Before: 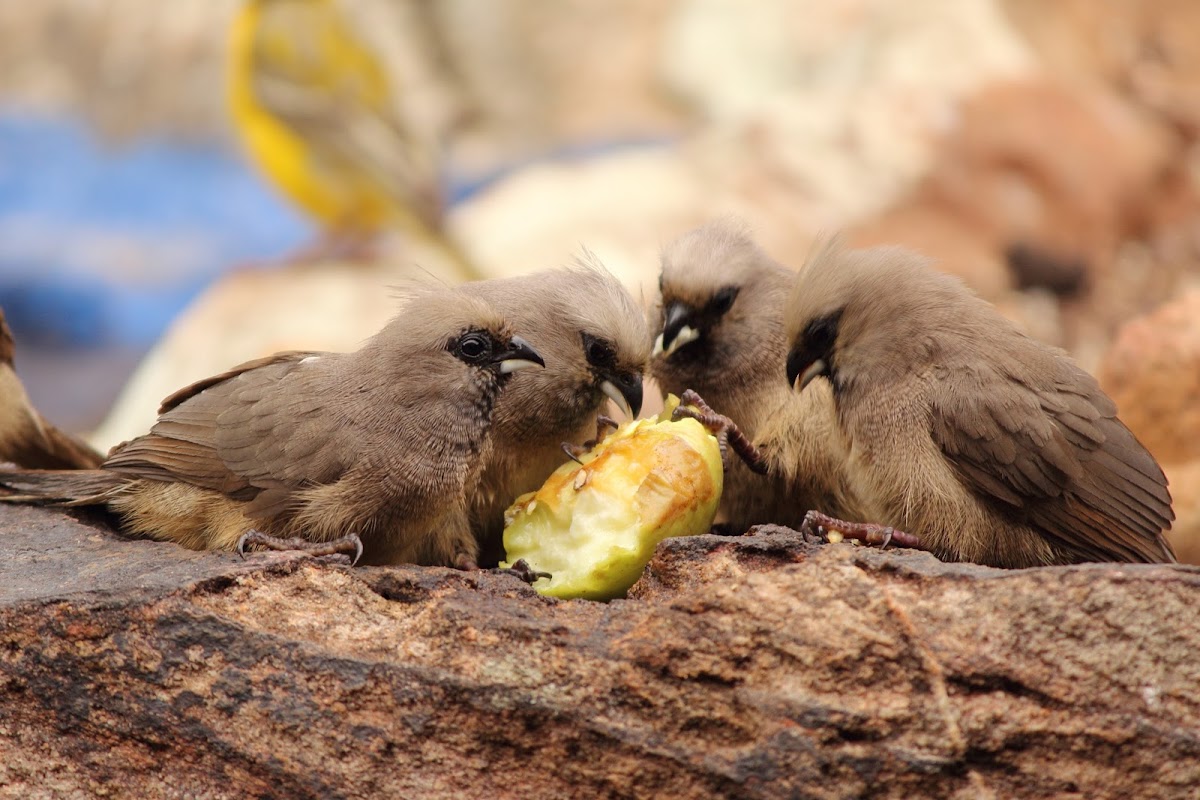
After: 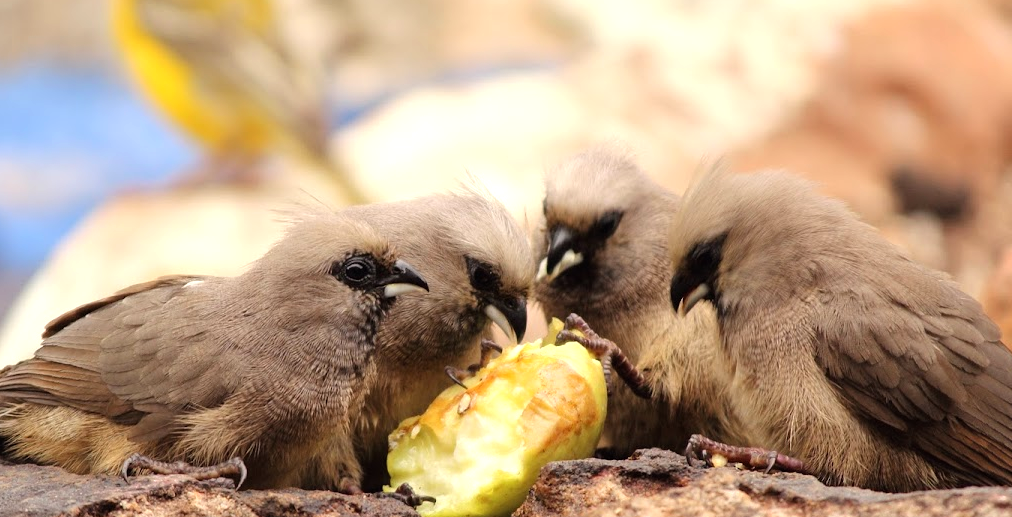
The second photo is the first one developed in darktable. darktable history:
tone equalizer: -8 EV -0.426 EV, -7 EV -0.411 EV, -6 EV -0.324 EV, -5 EV -0.188 EV, -3 EV 0.201 EV, -2 EV 0.353 EV, -1 EV 0.369 EV, +0 EV 0.406 EV
crop and rotate: left 9.699%, top 9.519%, right 5.909%, bottom 25.831%
